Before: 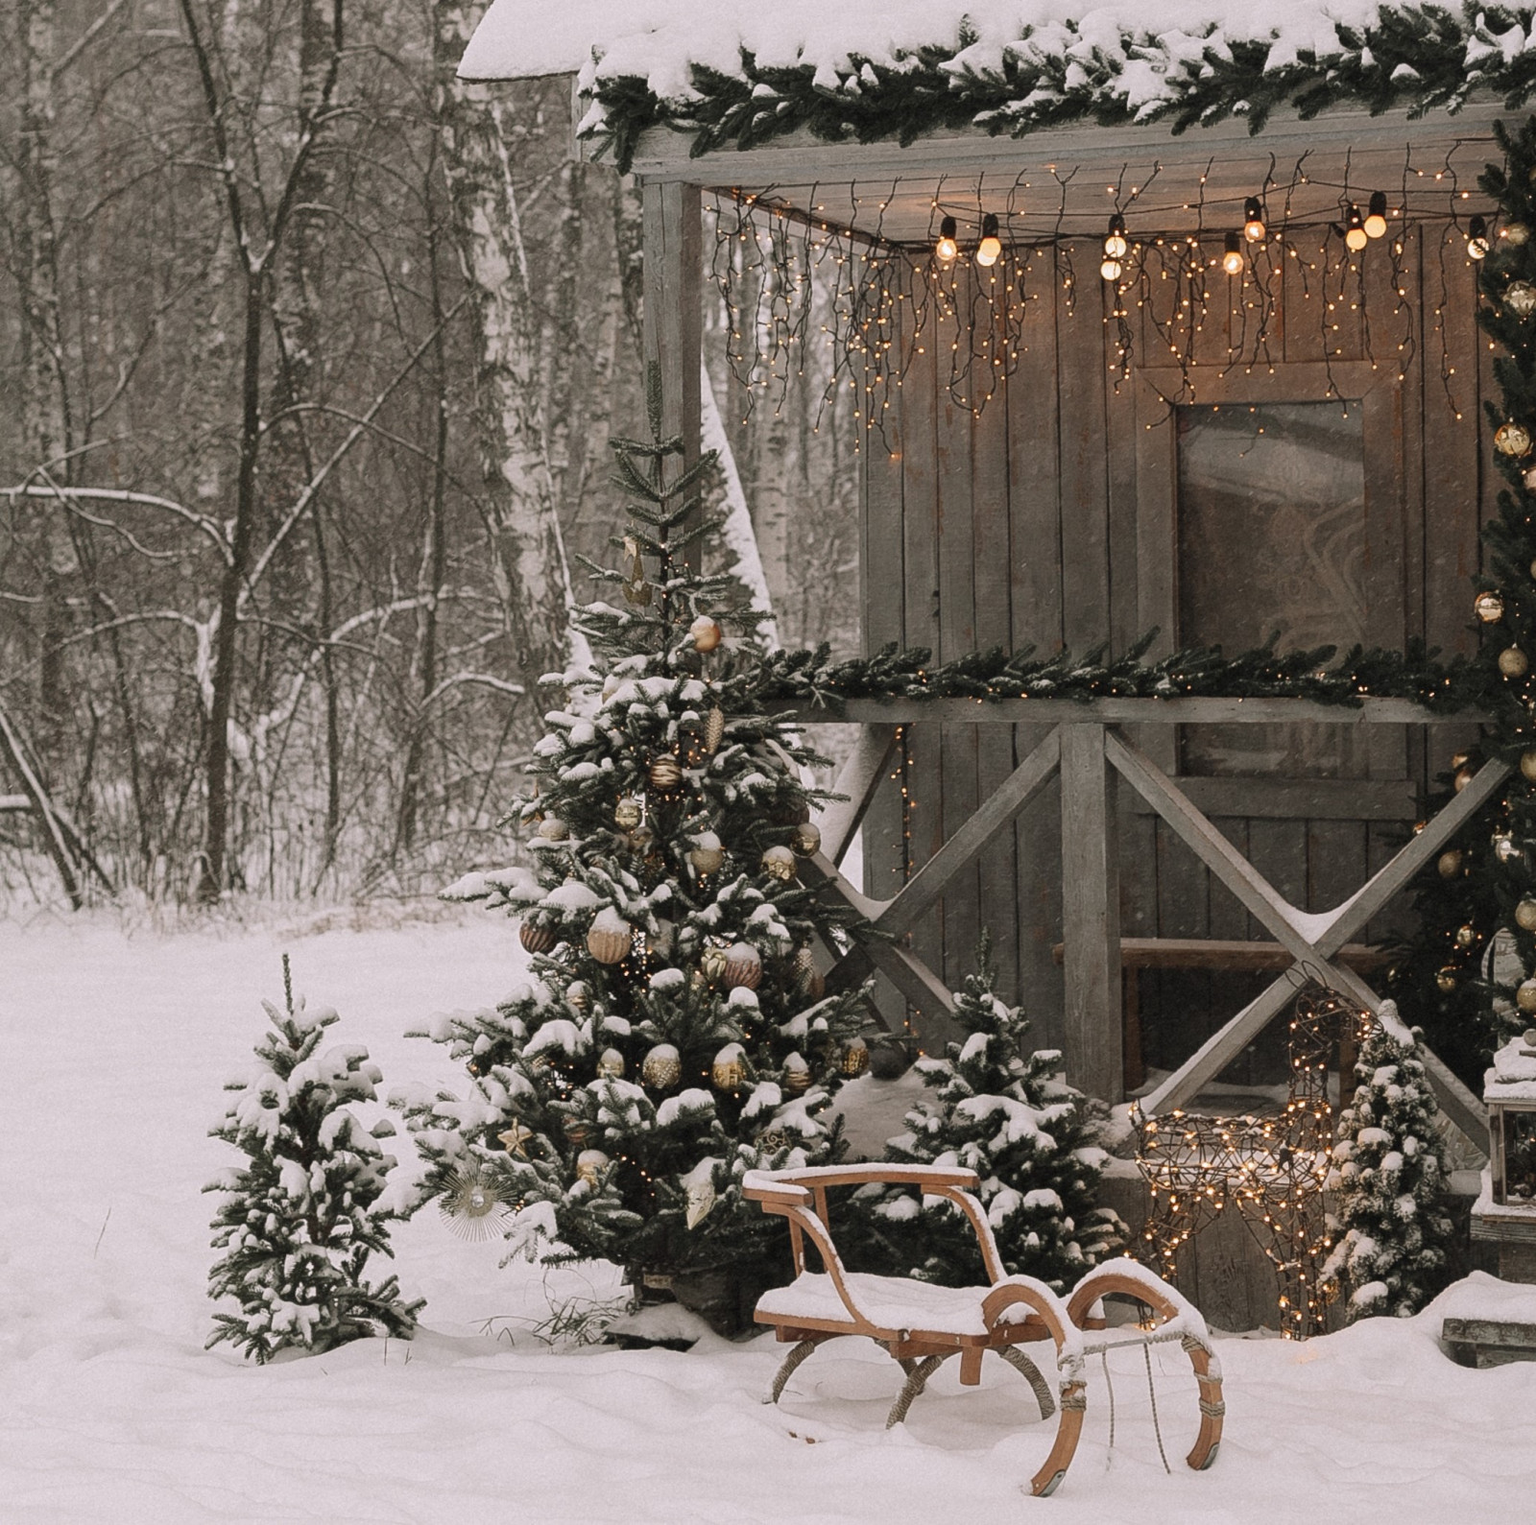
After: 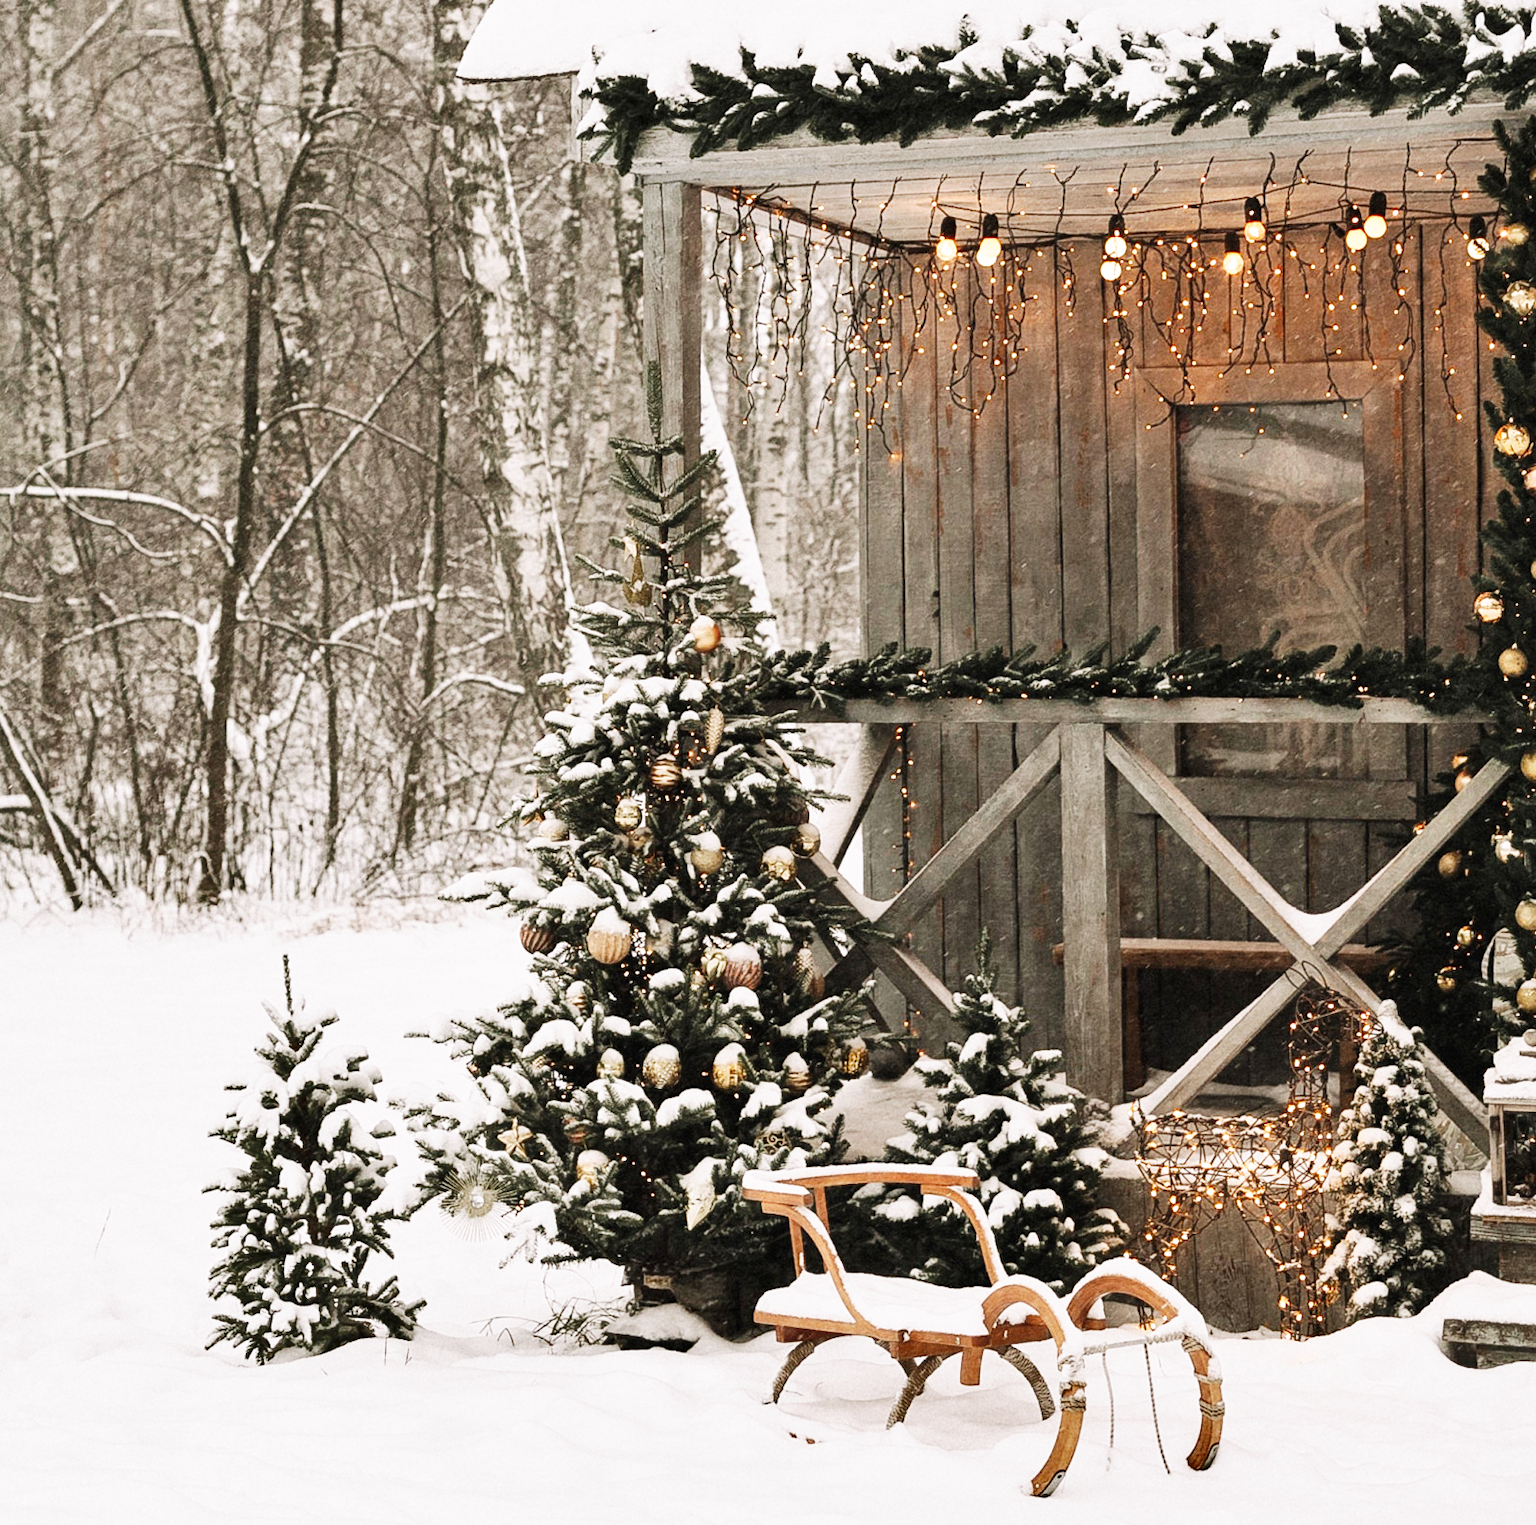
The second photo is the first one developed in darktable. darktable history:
shadows and highlights: low approximation 0.01, soften with gaussian
base curve: curves: ch0 [(0, 0) (0.007, 0.004) (0.027, 0.03) (0.046, 0.07) (0.207, 0.54) (0.442, 0.872) (0.673, 0.972) (1, 1)], preserve colors none
